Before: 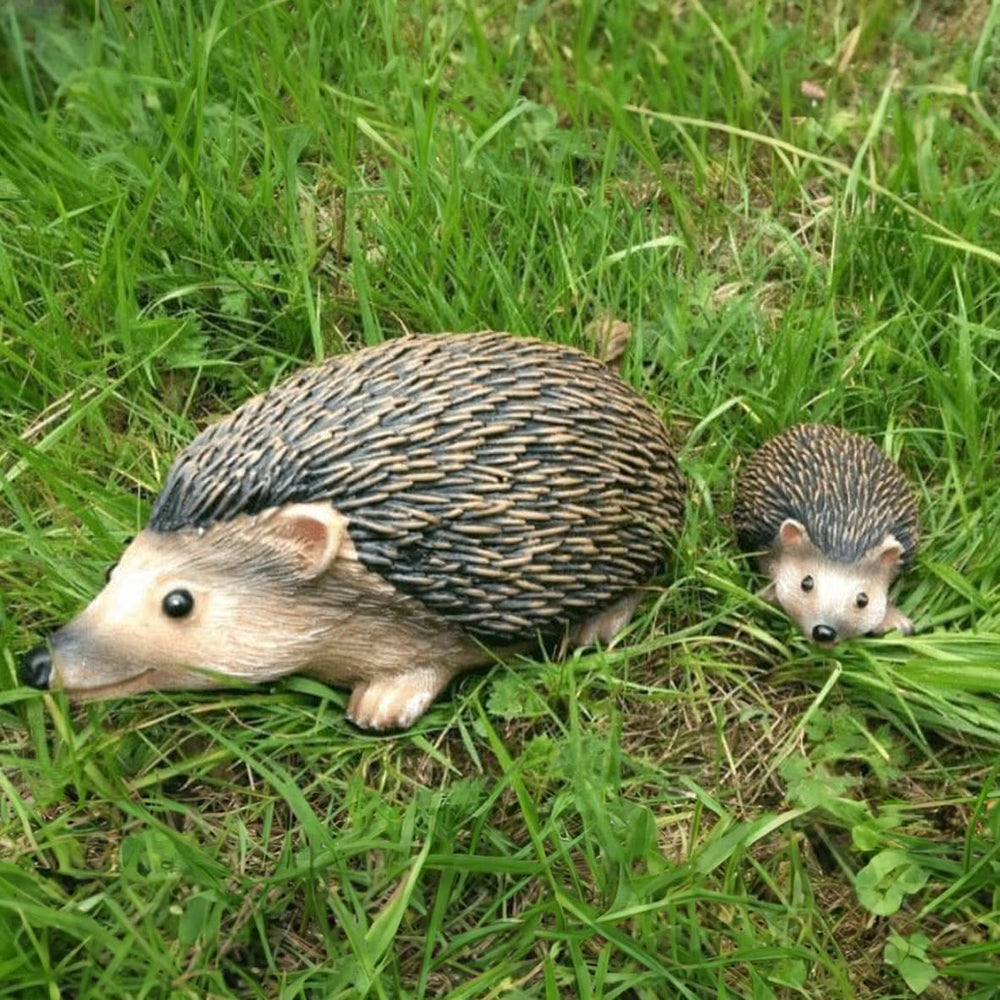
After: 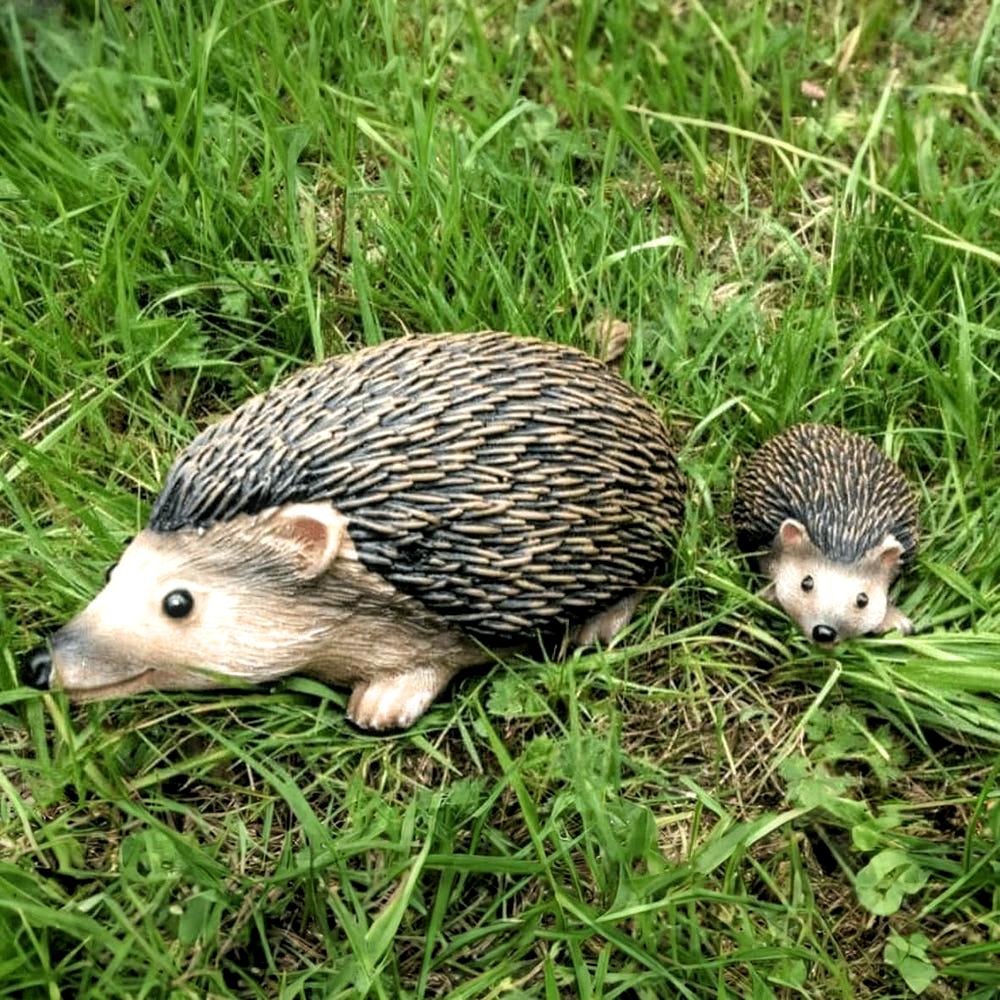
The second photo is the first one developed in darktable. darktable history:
local contrast: on, module defaults
filmic rgb: black relative exposure -8.66 EV, white relative exposure 2.71 EV, target black luminance 0%, hardness 6.25, latitude 77.05%, contrast 1.326, shadows ↔ highlights balance -0.306%, color science v6 (2022), iterations of high-quality reconstruction 0
